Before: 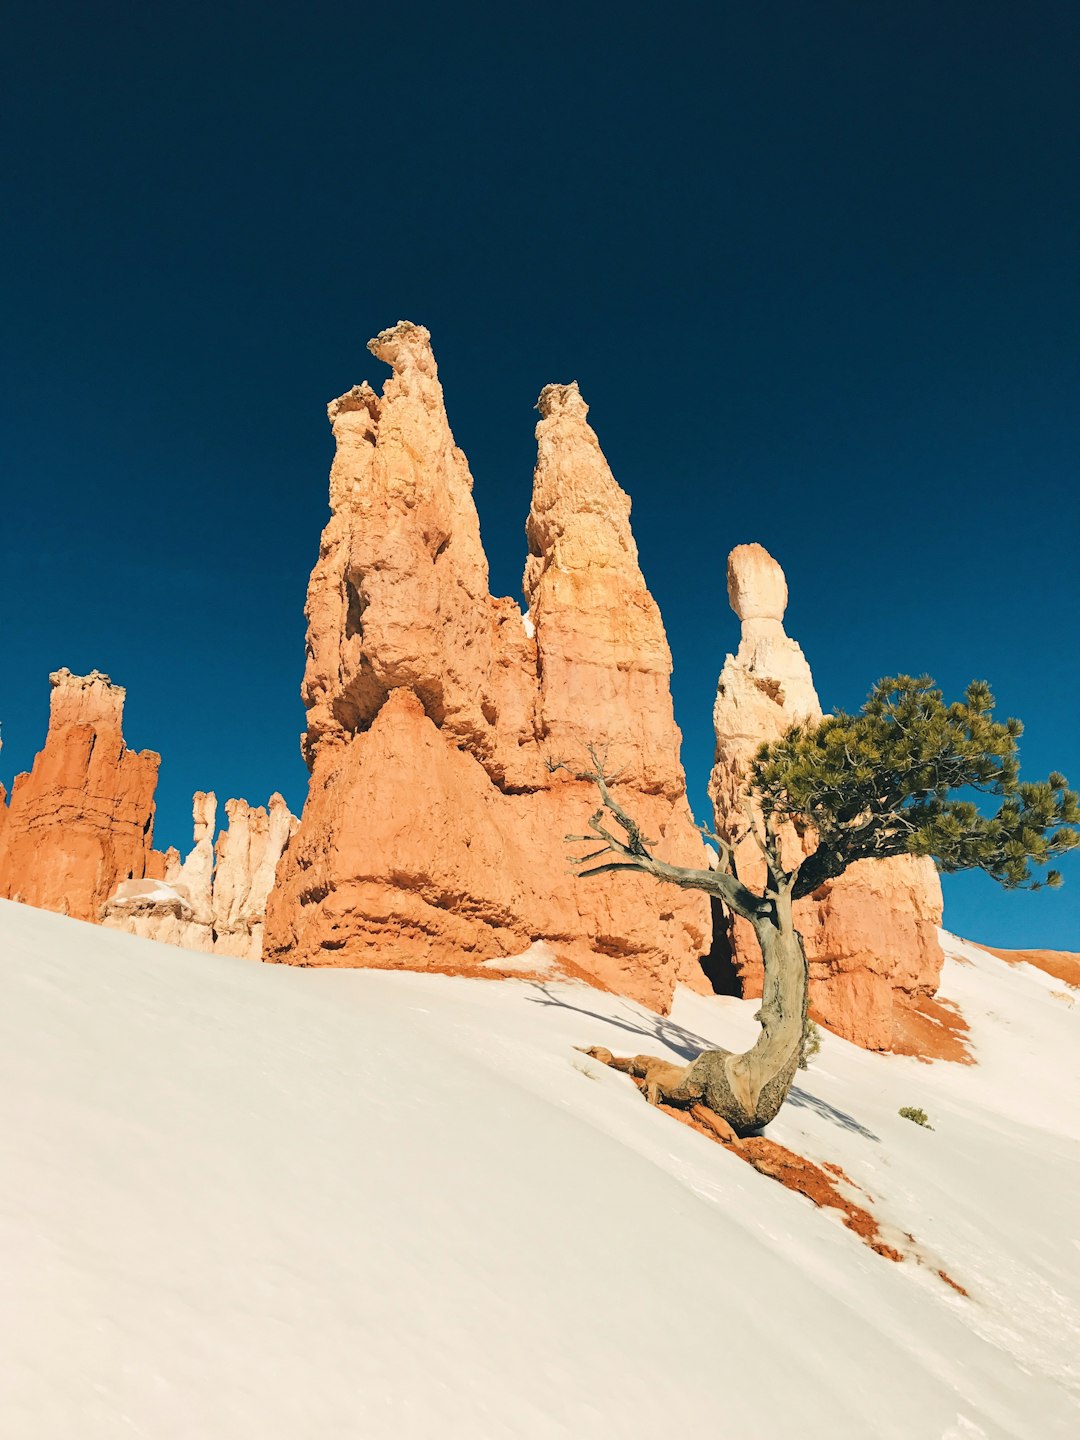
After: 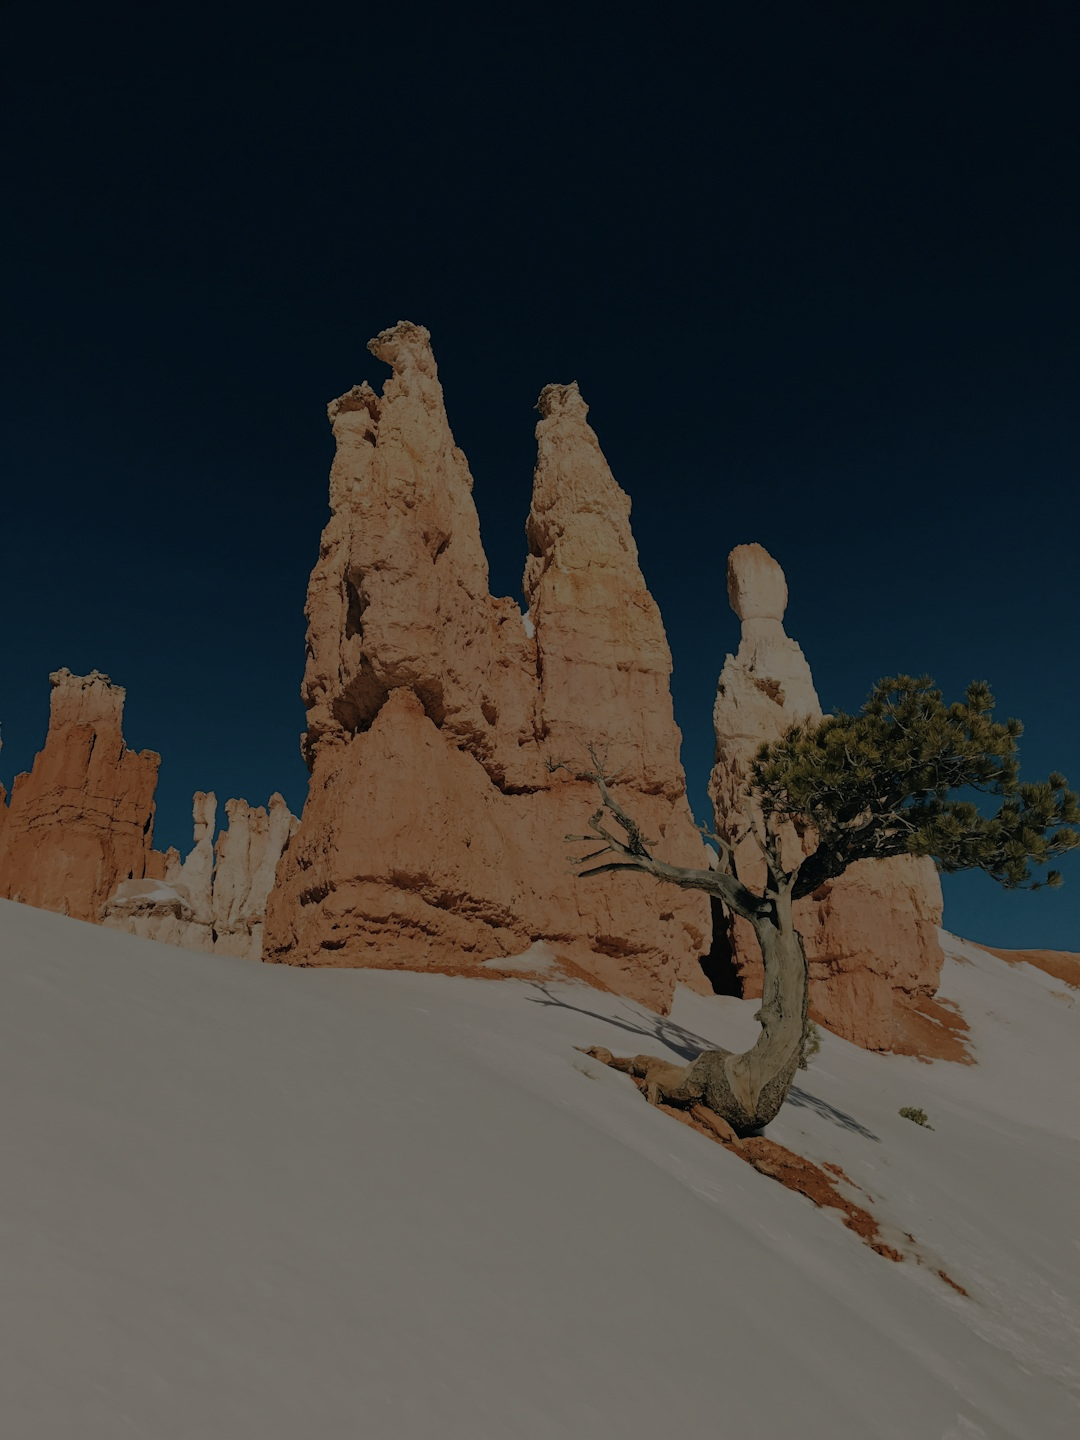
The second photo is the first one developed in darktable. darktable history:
color correction: highlights b* -0.016, saturation 0.797
exposure: exposure -2.375 EV, compensate highlight preservation false
